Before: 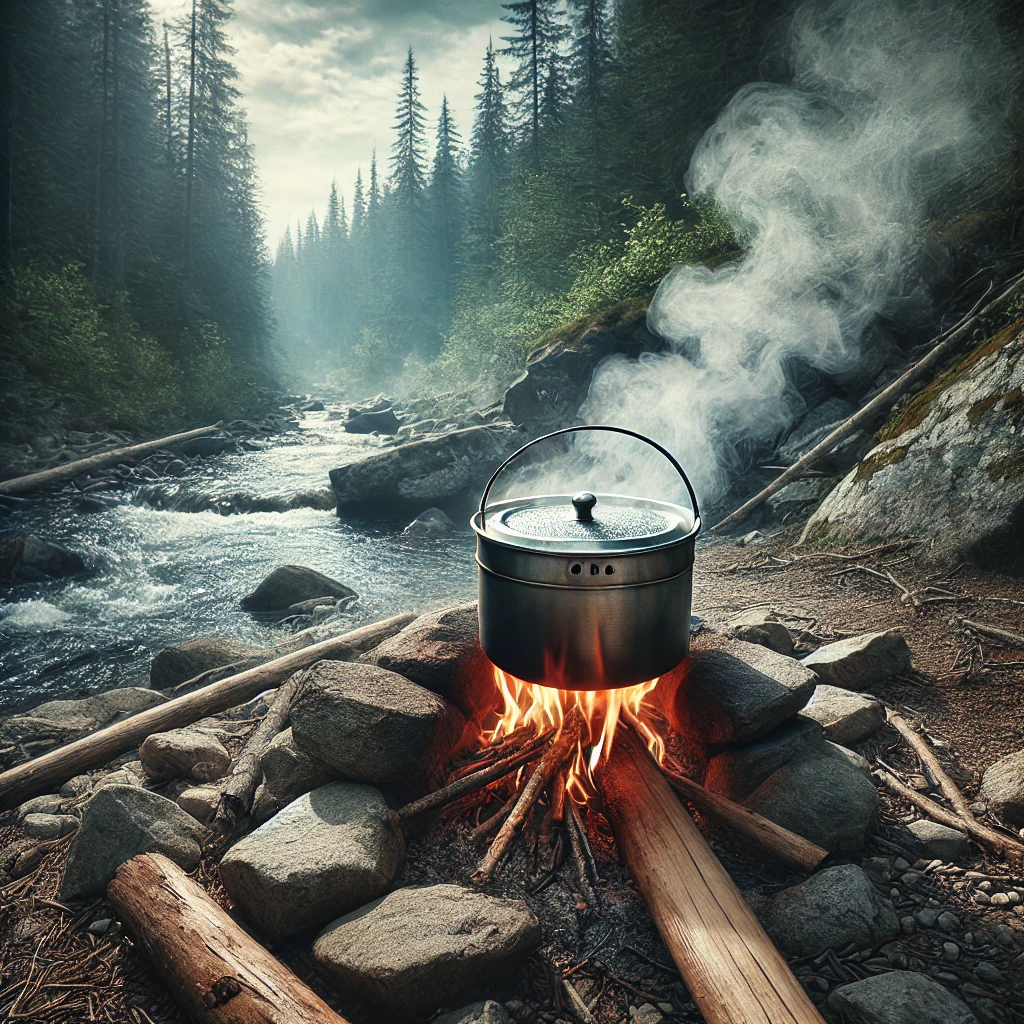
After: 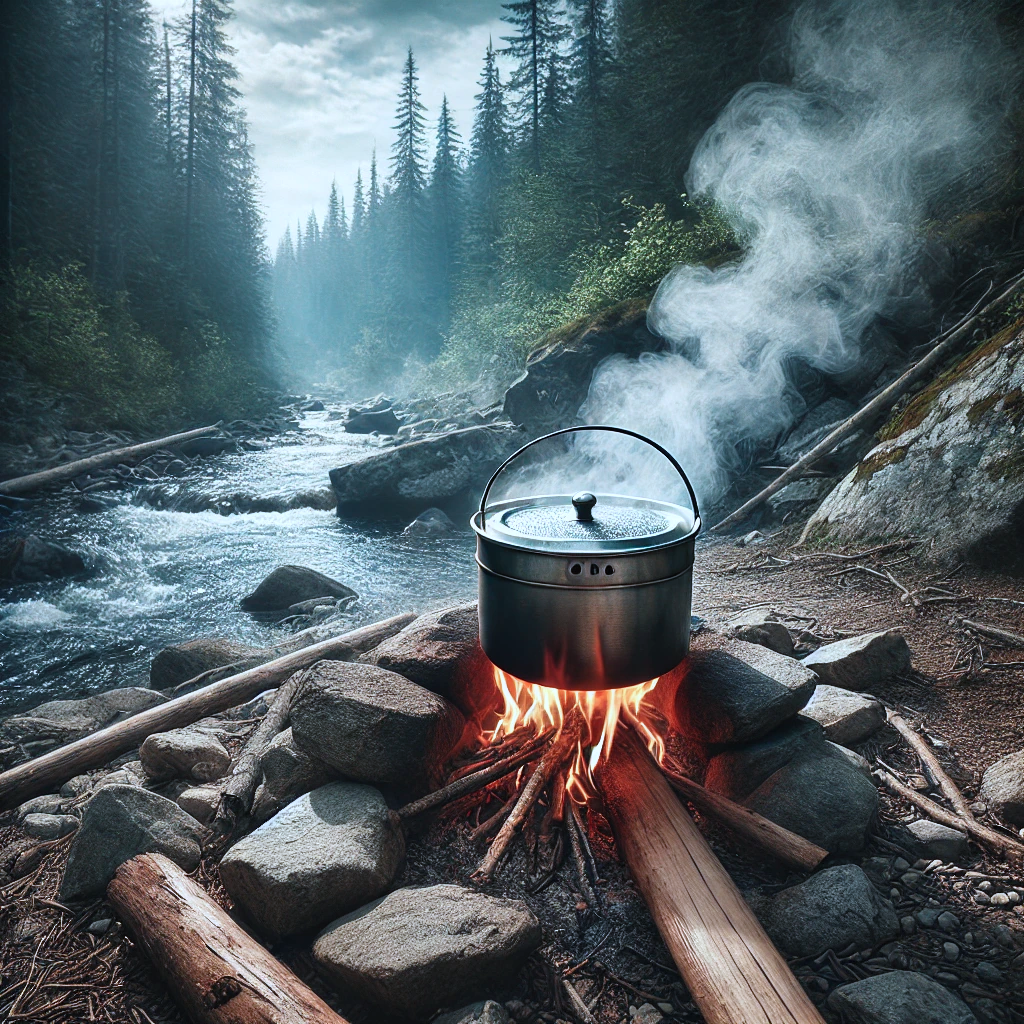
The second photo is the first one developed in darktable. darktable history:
color correction: highlights a* -2.09, highlights b* -18.55
